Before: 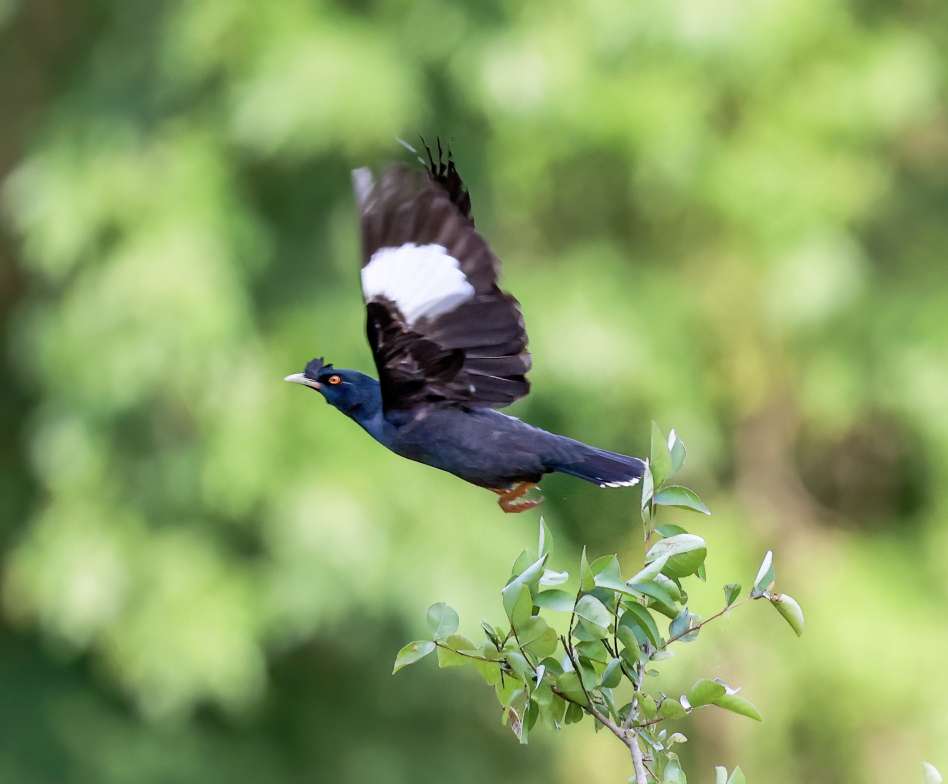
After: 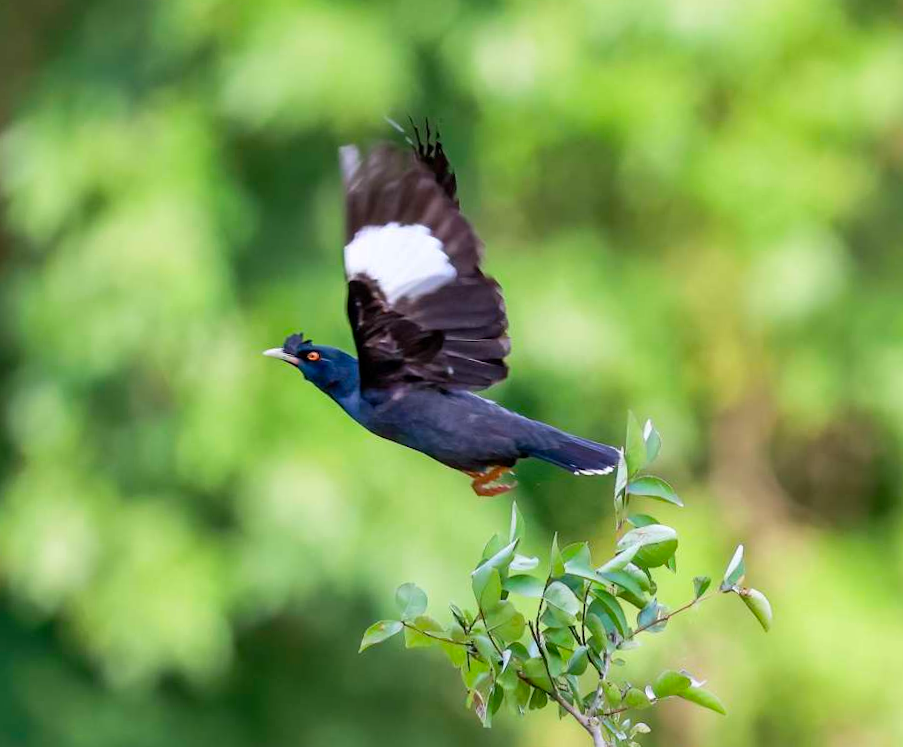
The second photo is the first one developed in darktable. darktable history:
crop and rotate: angle -2.38°
contrast brightness saturation: saturation 0.1
